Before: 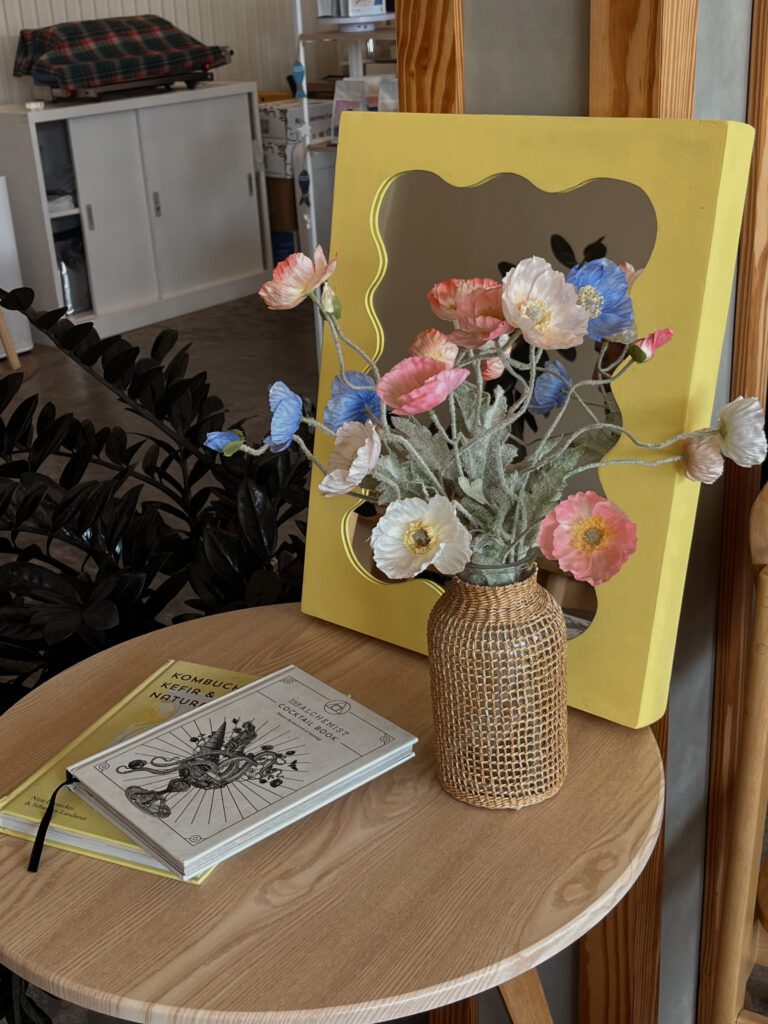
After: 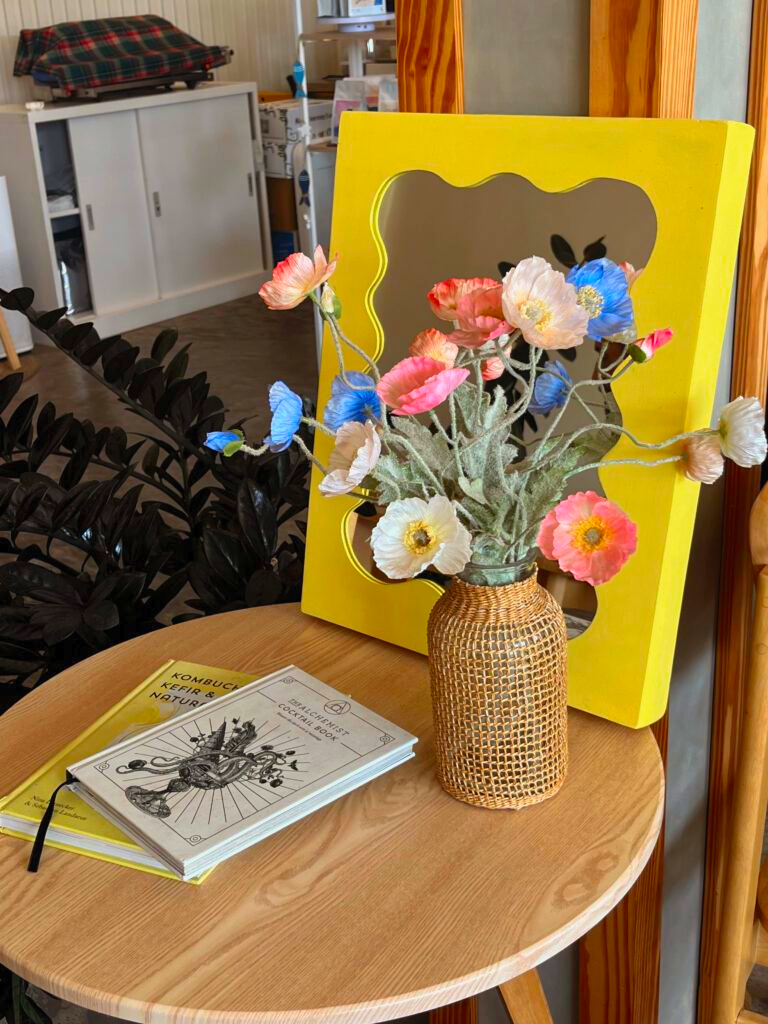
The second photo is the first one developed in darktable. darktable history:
contrast brightness saturation: contrast 0.195, brightness 0.202, saturation 0.809
